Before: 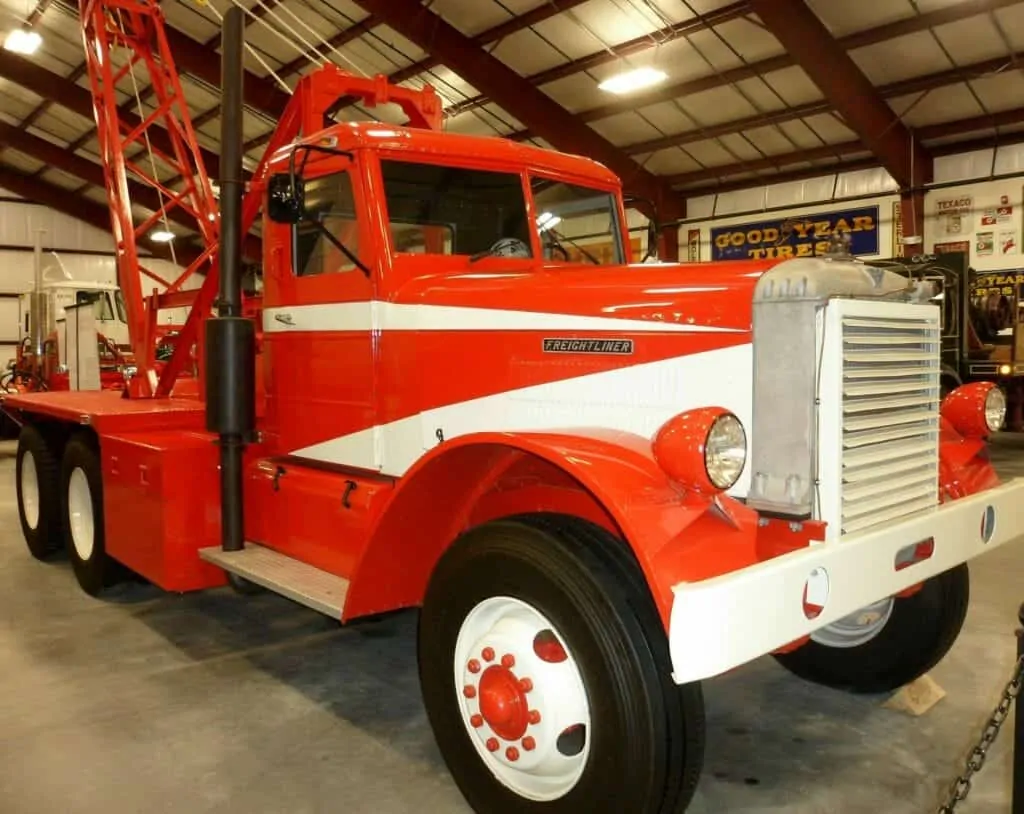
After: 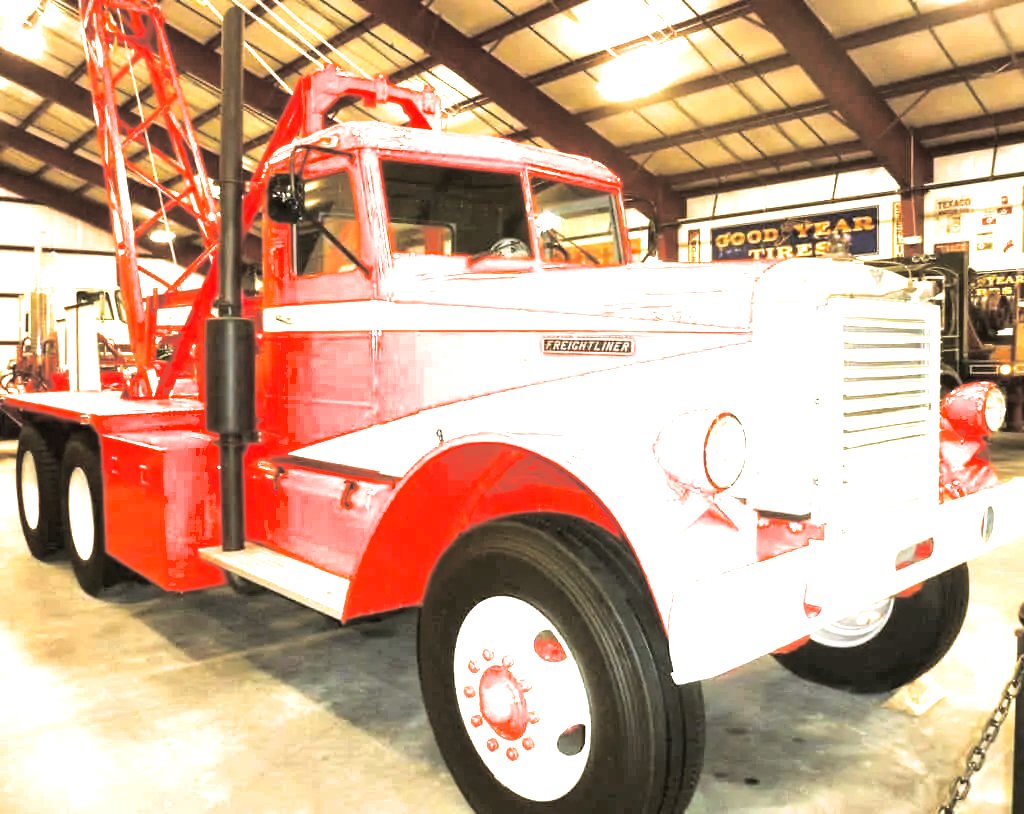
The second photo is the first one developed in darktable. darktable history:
exposure: black level correction 0, exposure 2.138 EV, compensate exposure bias true, compensate highlight preservation false
split-toning: shadows › hue 46.8°, shadows › saturation 0.17, highlights › hue 316.8°, highlights › saturation 0.27, balance -51.82
